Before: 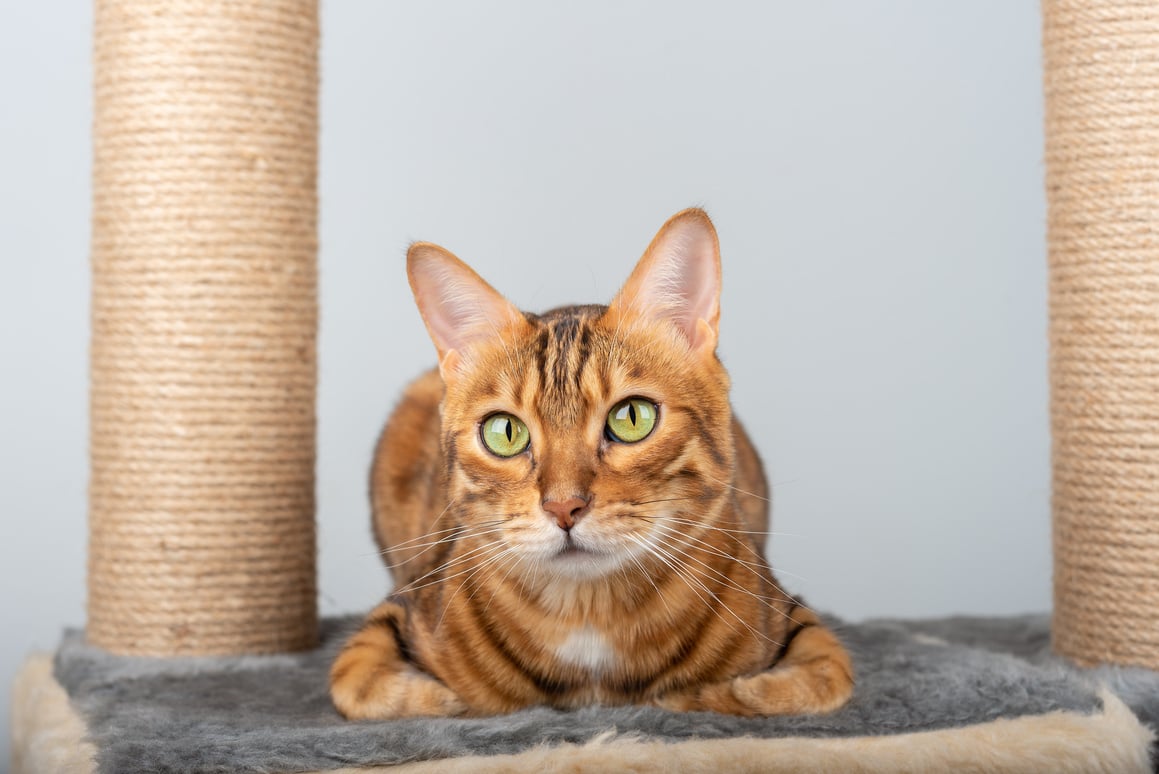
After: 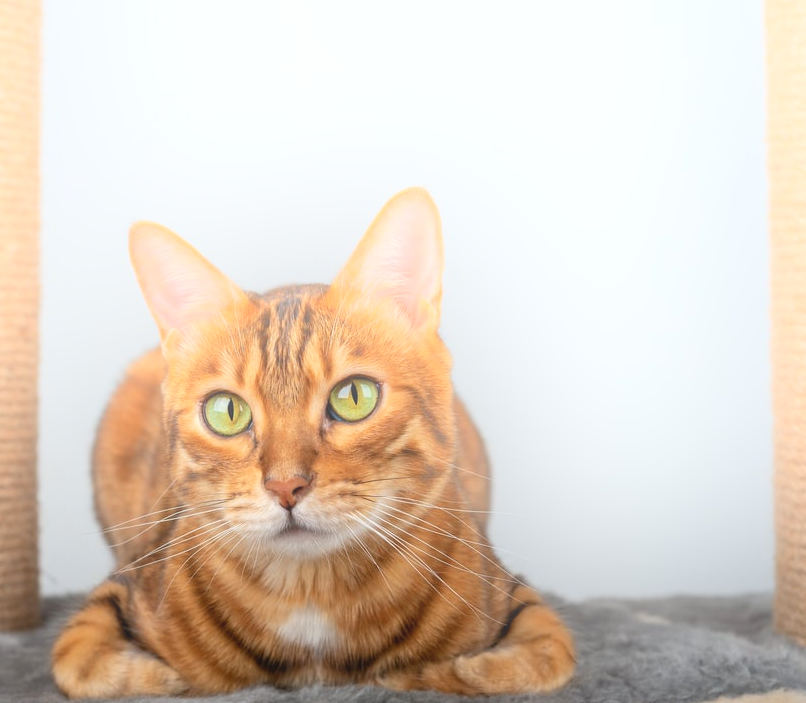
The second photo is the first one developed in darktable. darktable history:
crop and rotate: left 24.034%, top 2.838%, right 6.406%, bottom 6.299%
bloom: on, module defaults
